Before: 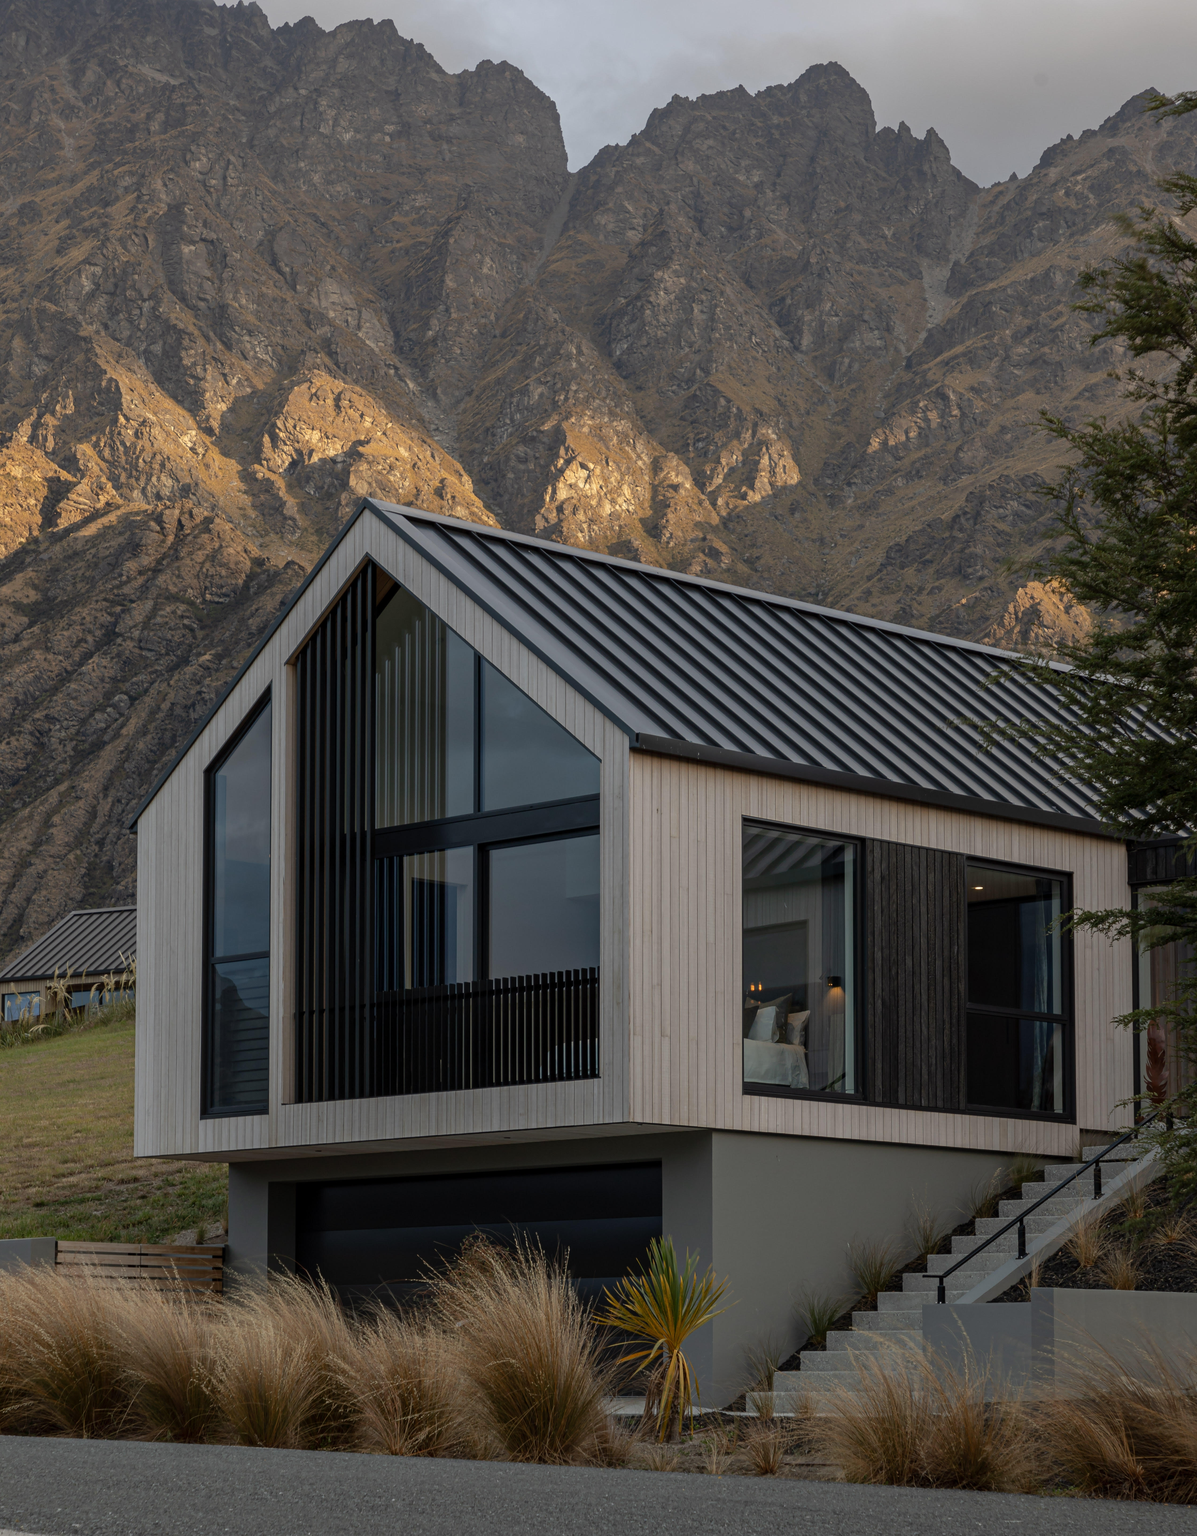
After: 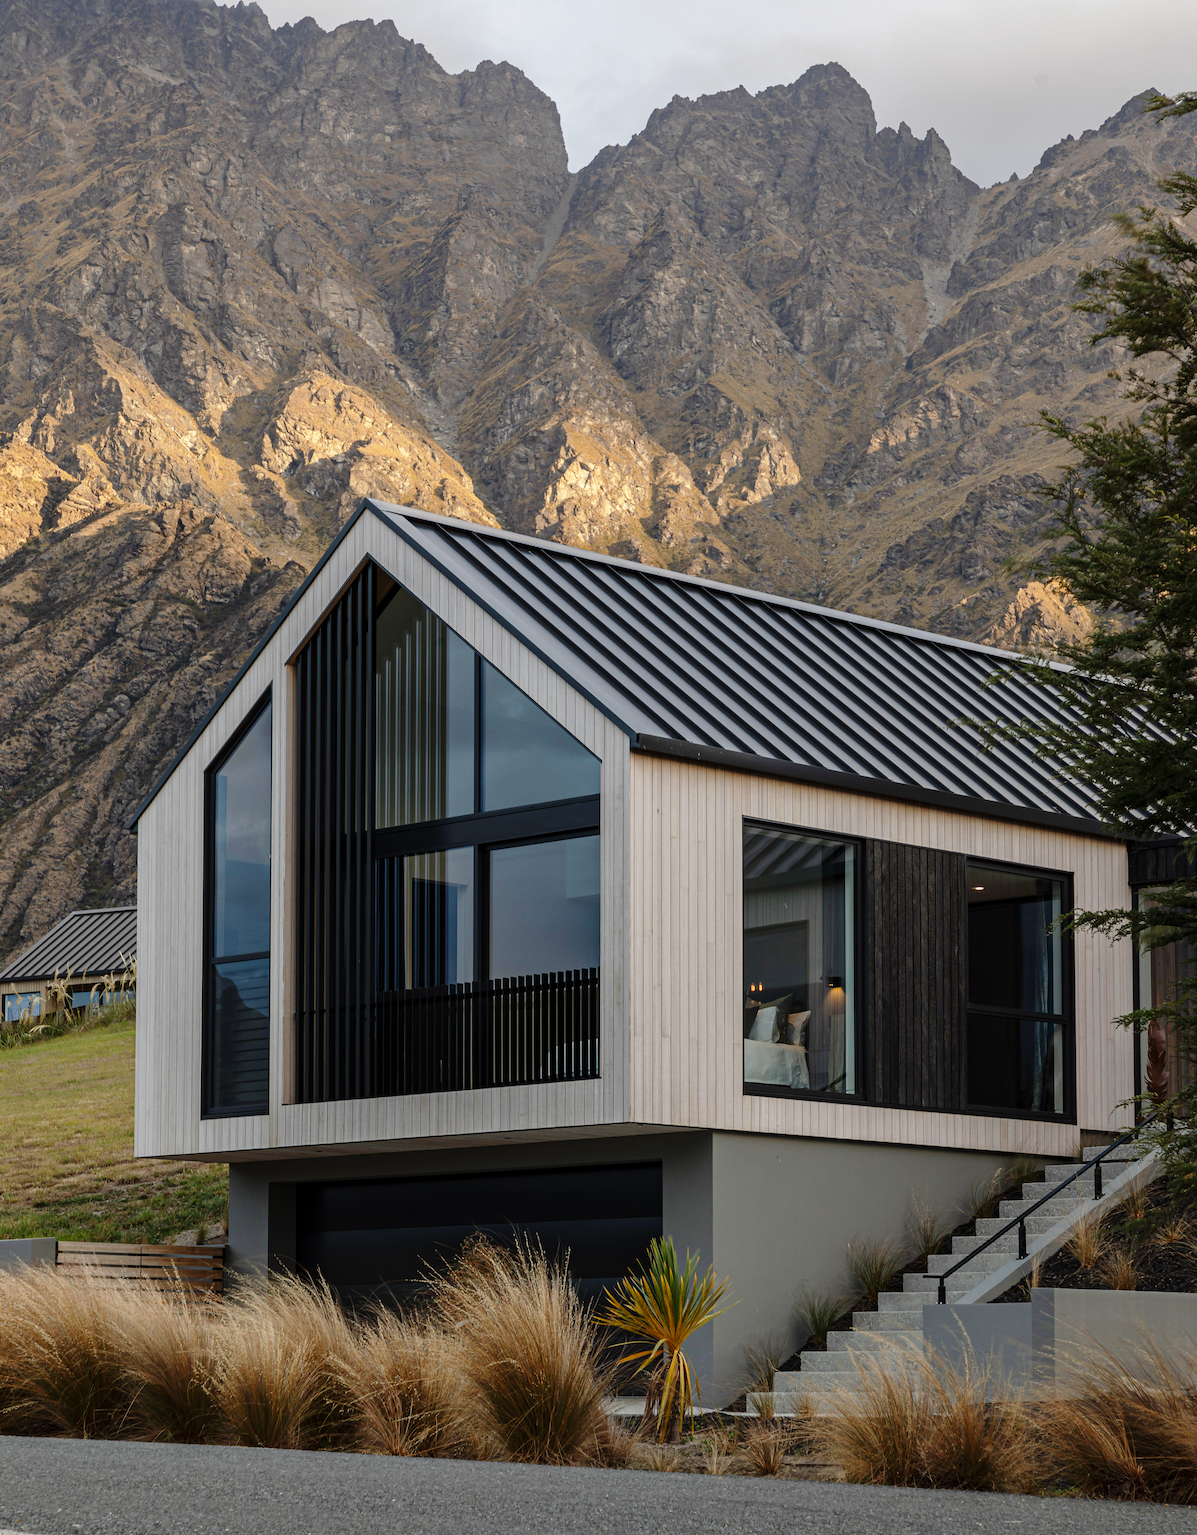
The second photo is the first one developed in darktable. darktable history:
exposure: exposure -0.058 EV, compensate exposure bias true, compensate highlight preservation false
base curve: curves: ch0 [(0, 0) (0.028, 0.03) (0.121, 0.232) (0.46, 0.748) (0.859, 0.968) (1, 1)], preserve colors none
